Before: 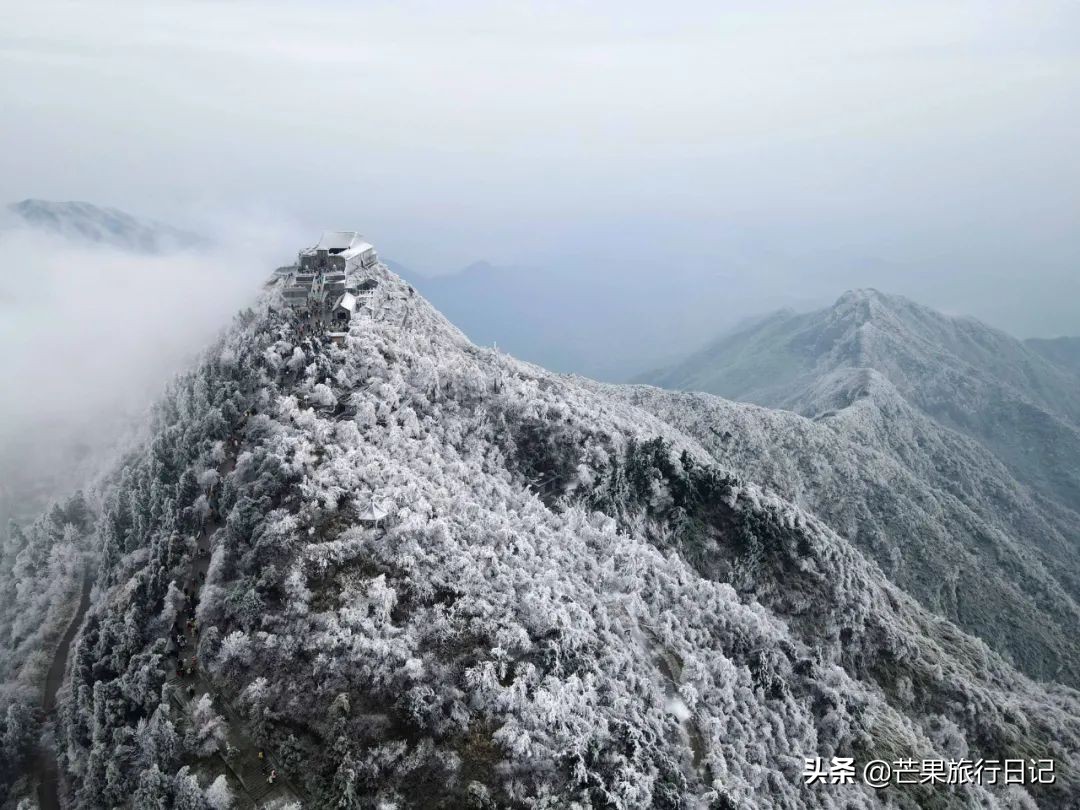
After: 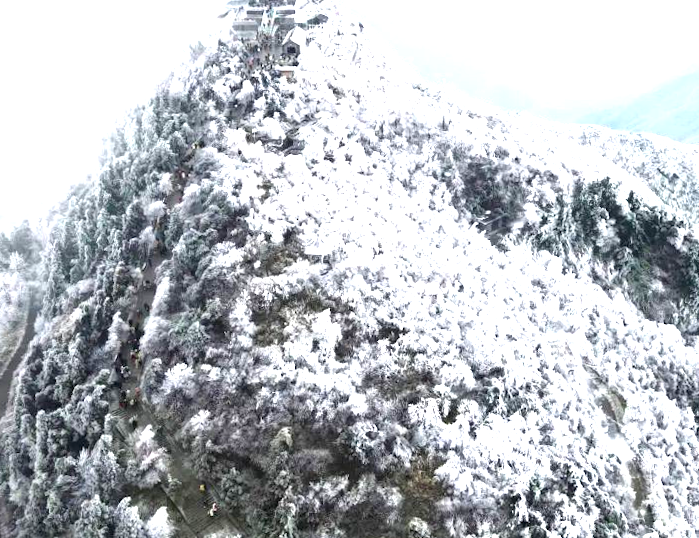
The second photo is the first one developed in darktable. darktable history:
crop and rotate: angle -1.07°, left 3.723%, top 31.931%, right 29.947%
exposure: black level correction 0, exposure 1.684 EV, compensate exposure bias true, compensate highlight preservation false
